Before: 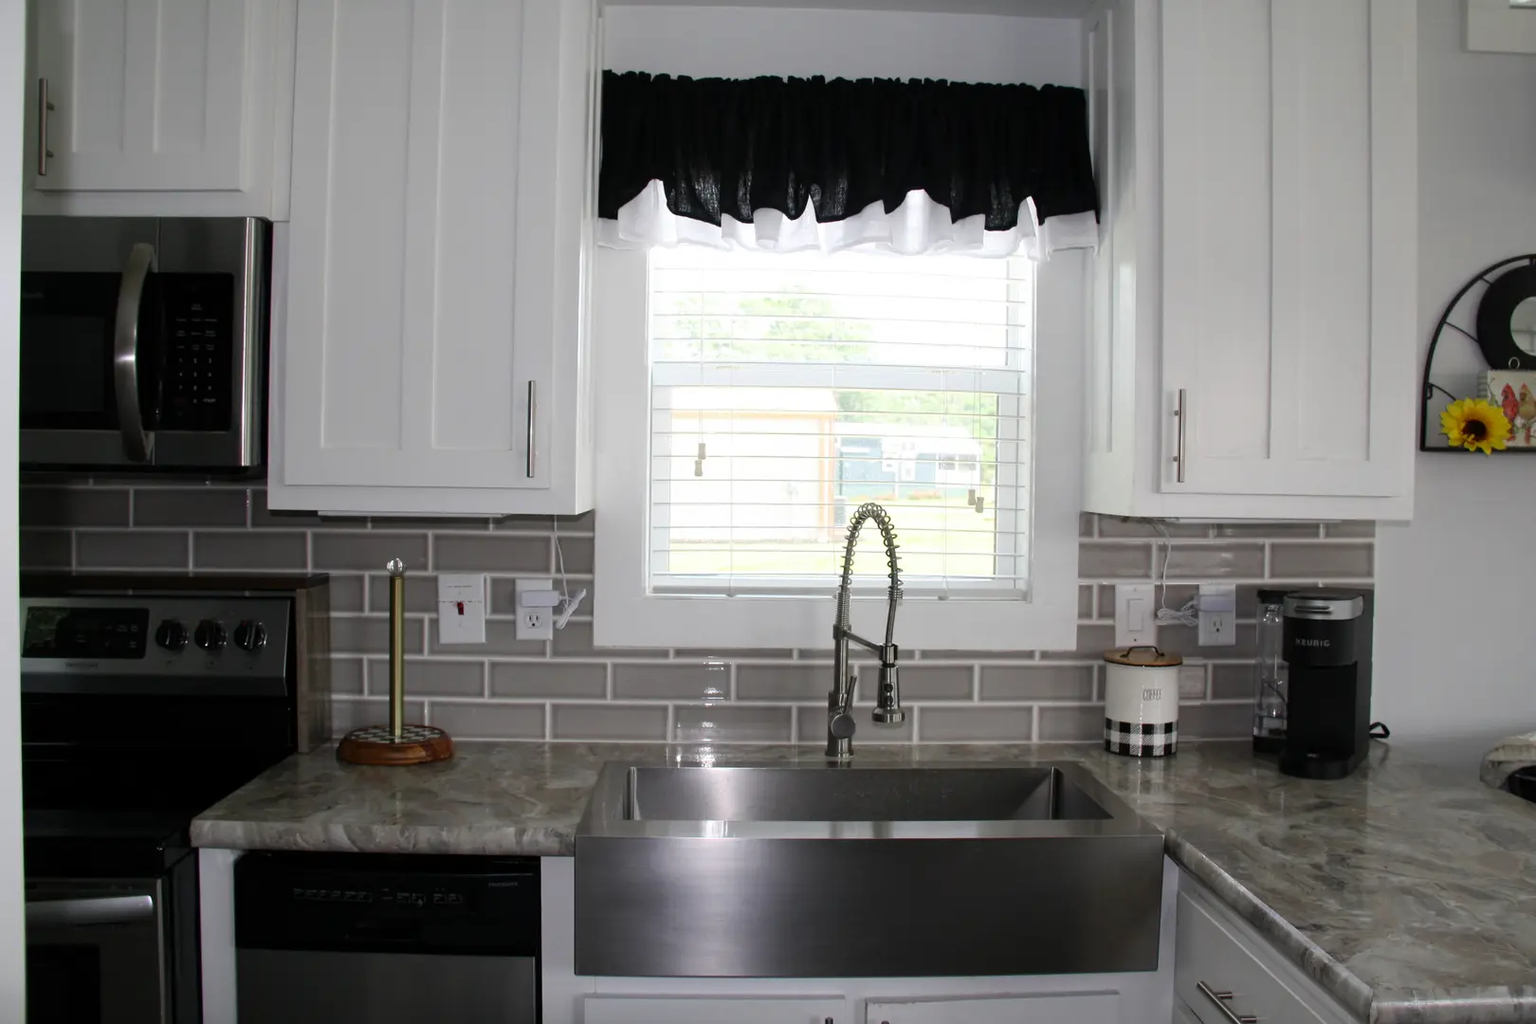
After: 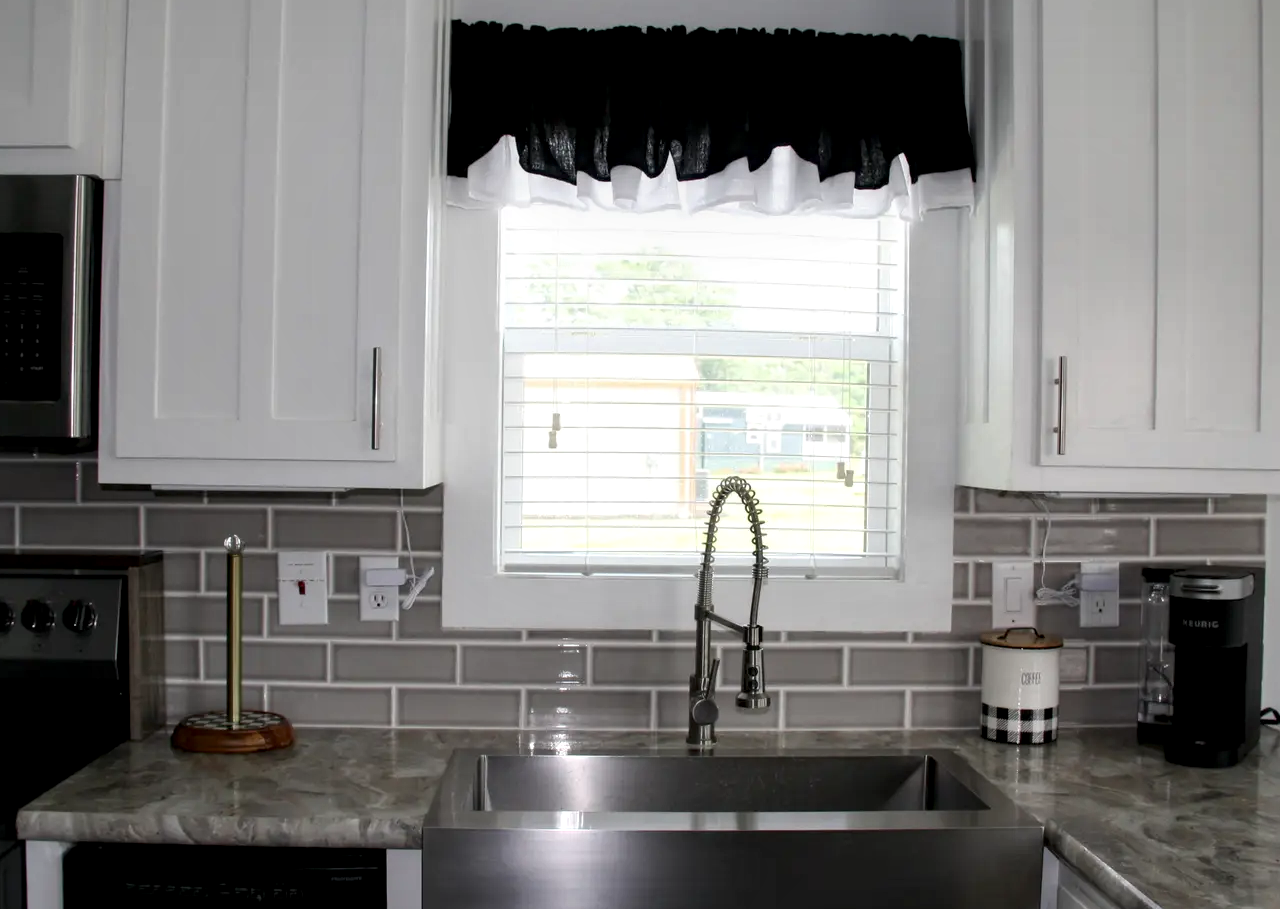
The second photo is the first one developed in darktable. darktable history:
local contrast: highlights 27%, shadows 77%, midtone range 0.743
crop: left 11.376%, top 5.084%, right 9.561%, bottom 10.67%
